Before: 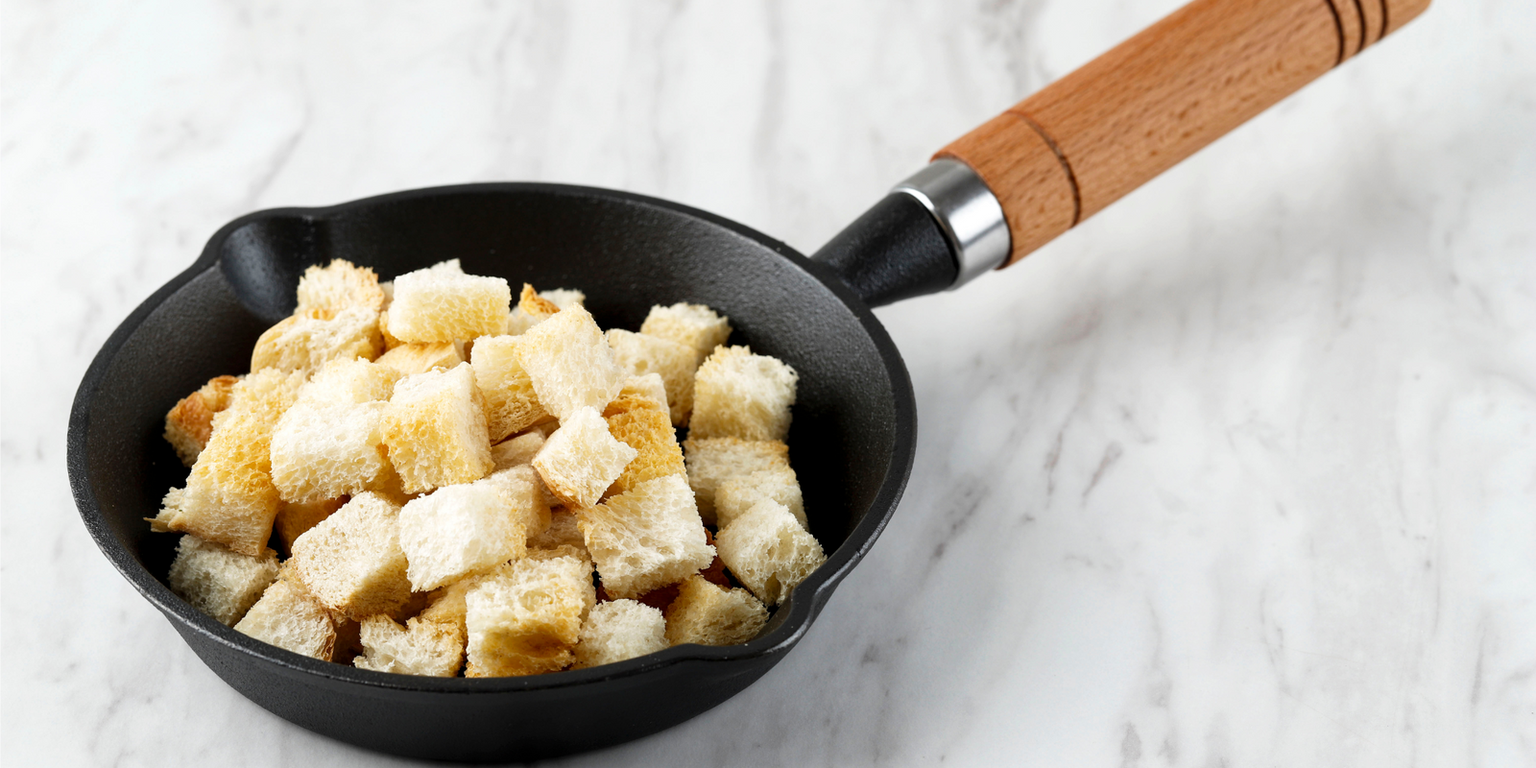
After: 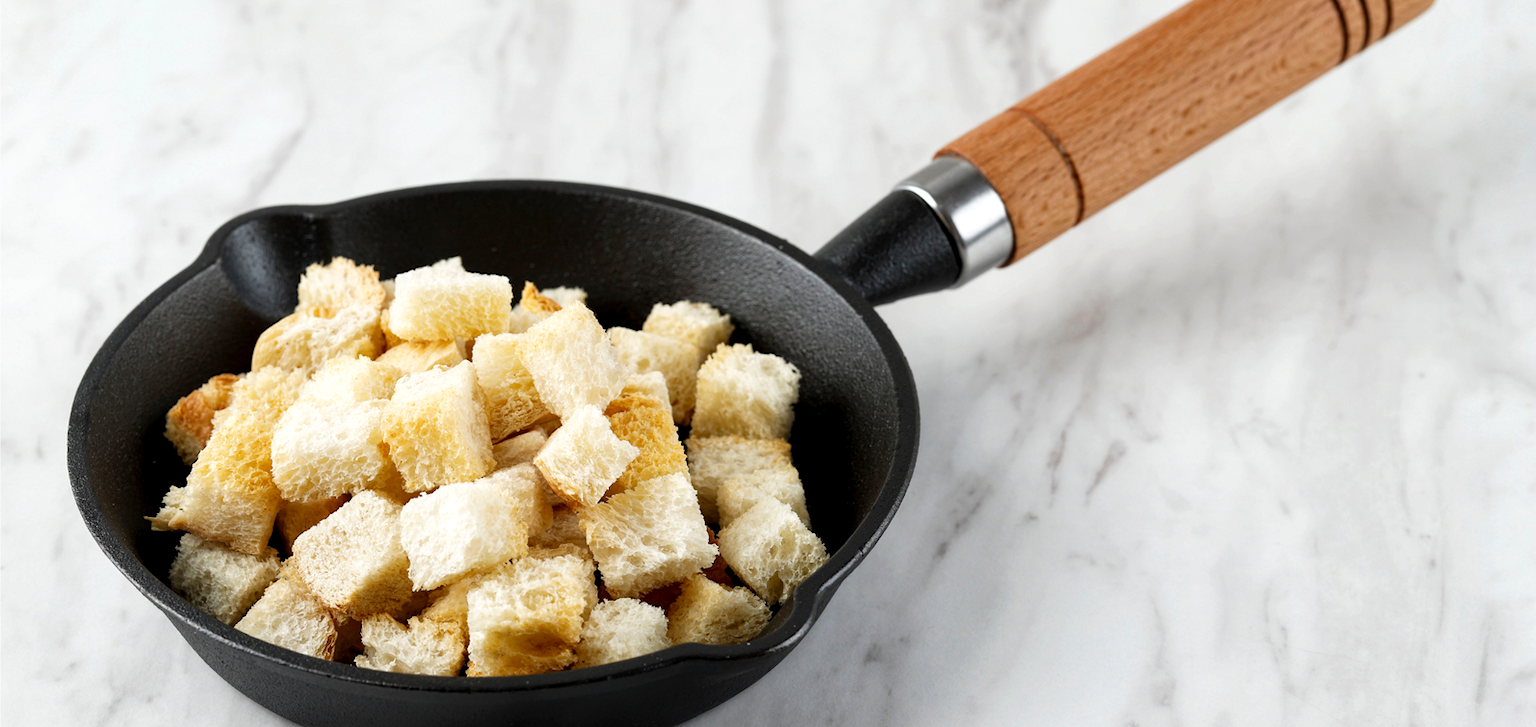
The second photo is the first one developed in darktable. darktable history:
local contrast: highlights 101%, shadows 100%, detail 120%, midtone range 0.2
crop: top 0.458%, right 0.266%, bottom 5.067%
